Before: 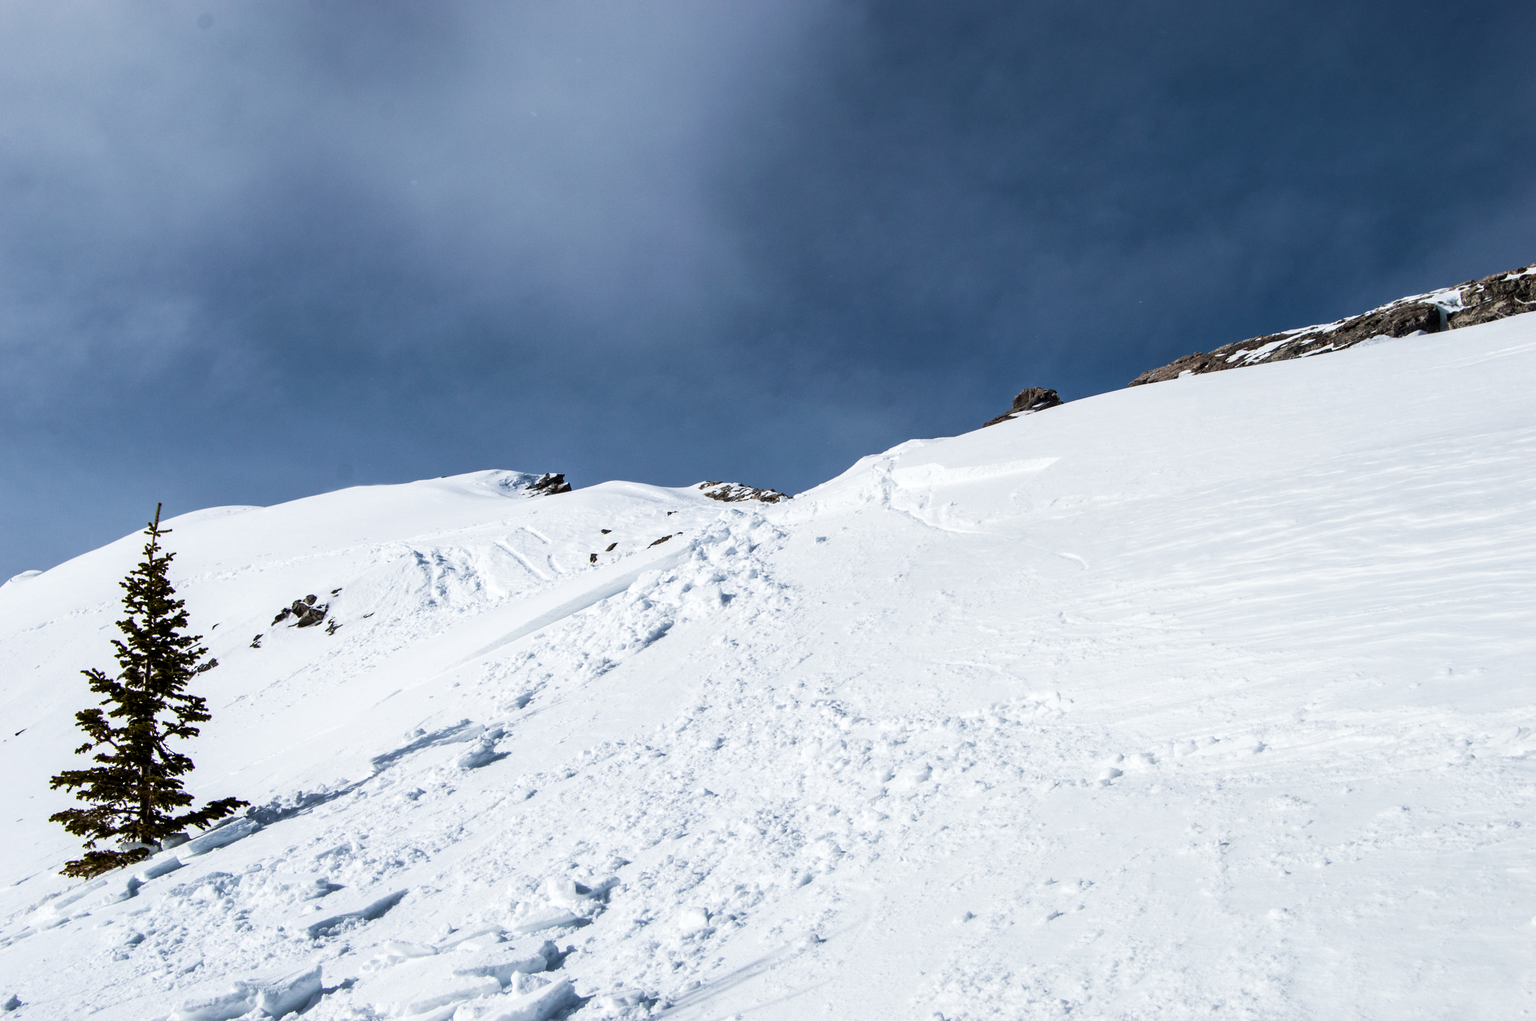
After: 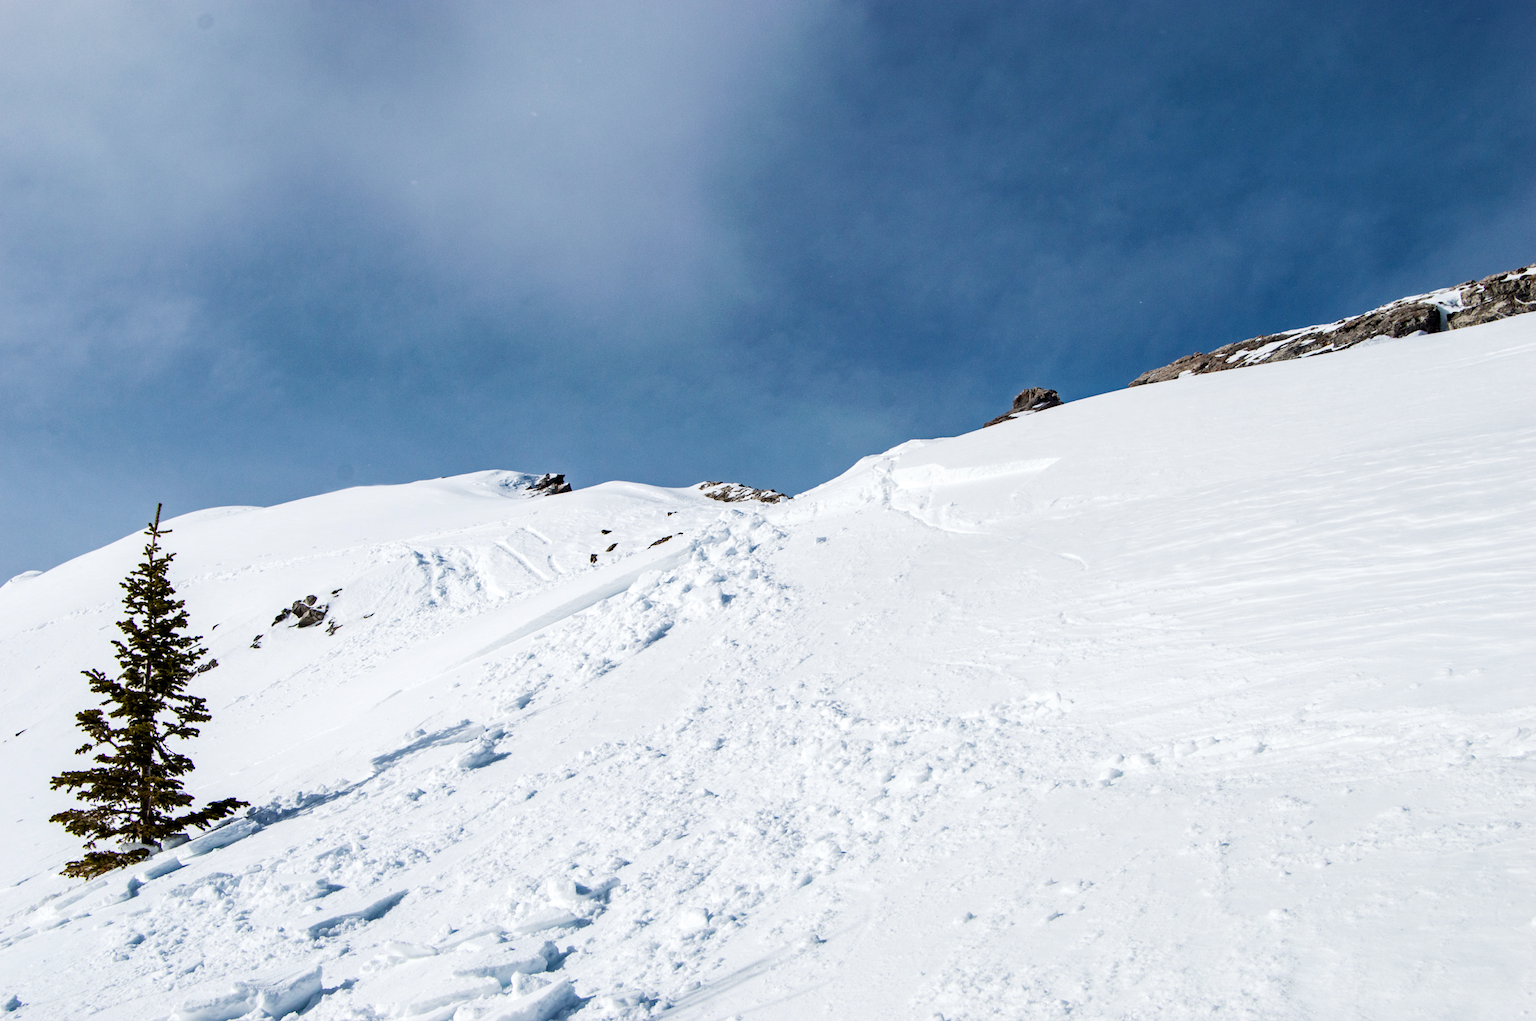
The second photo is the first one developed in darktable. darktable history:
base curve: curves: ch0 [(0, 0) (0.158, 0.273) (0.879, 0.895) (1, 1)], preserve colors none
haze removal: strength 0.29, distance 0.25, compatibility mode true, adaptive false
